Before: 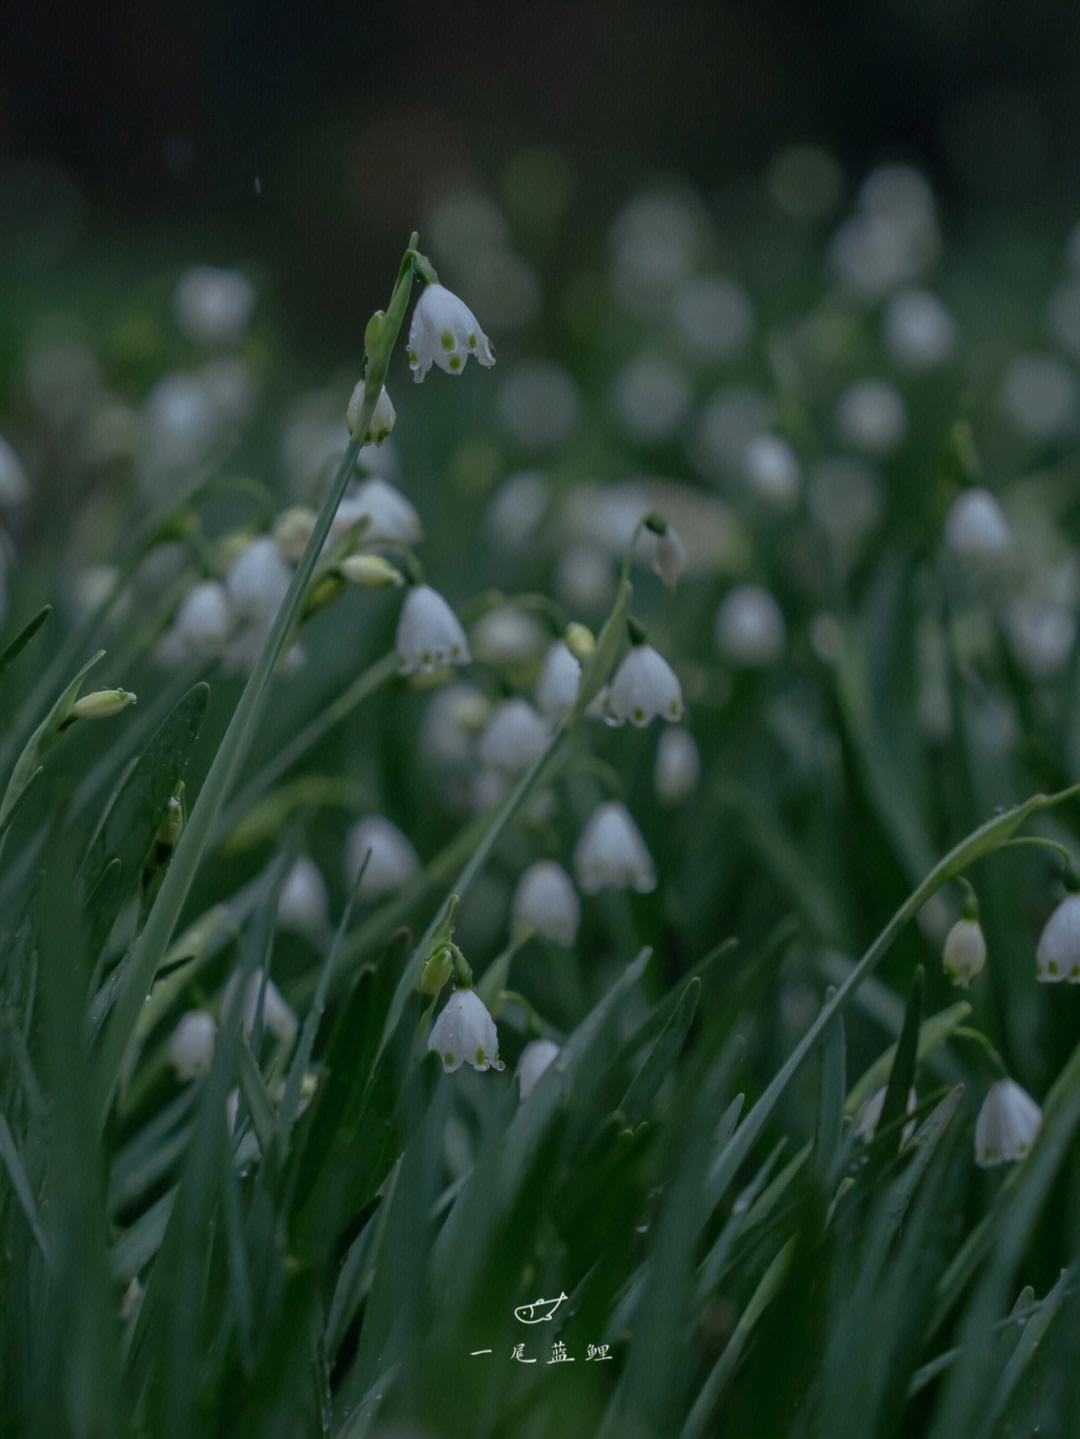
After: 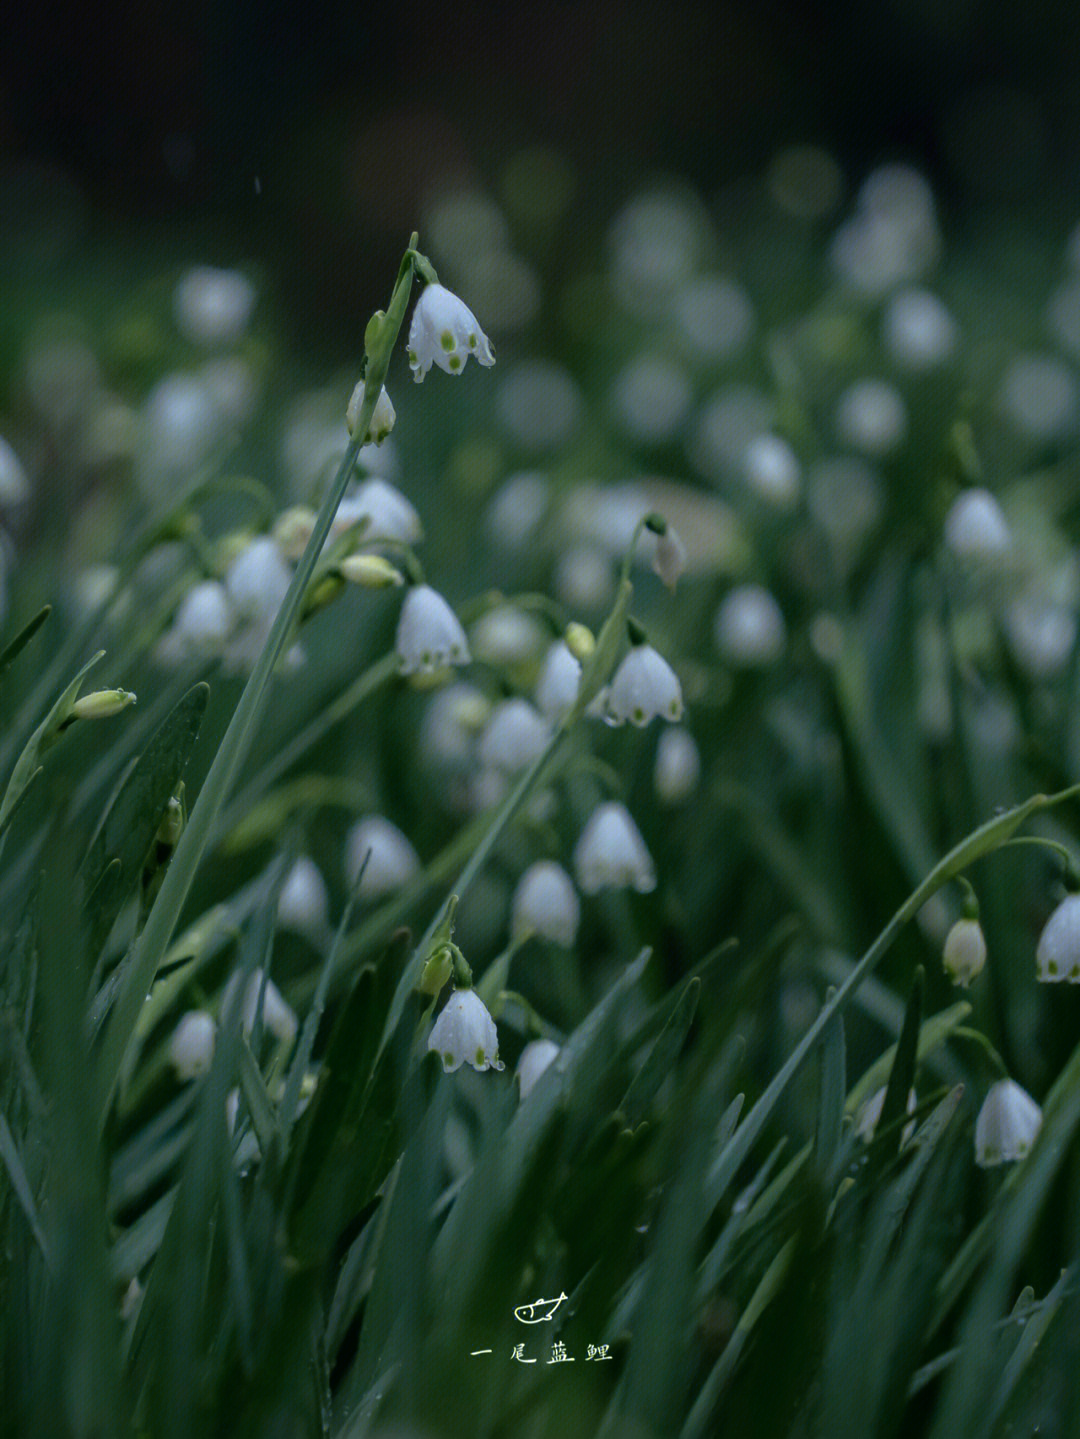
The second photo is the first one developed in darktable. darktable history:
tone equalizer: -8 EV -0.723 EV, -7 EV -0.666 EV, -6 EV -0.58 EV, -5 EV -0.381 EV, -3 EV 0.384 EV, -2 EV 0.6 EV, -1 EV 0.7 EV, +0 EV 0.768 EV
velvia: strength 16.41%
